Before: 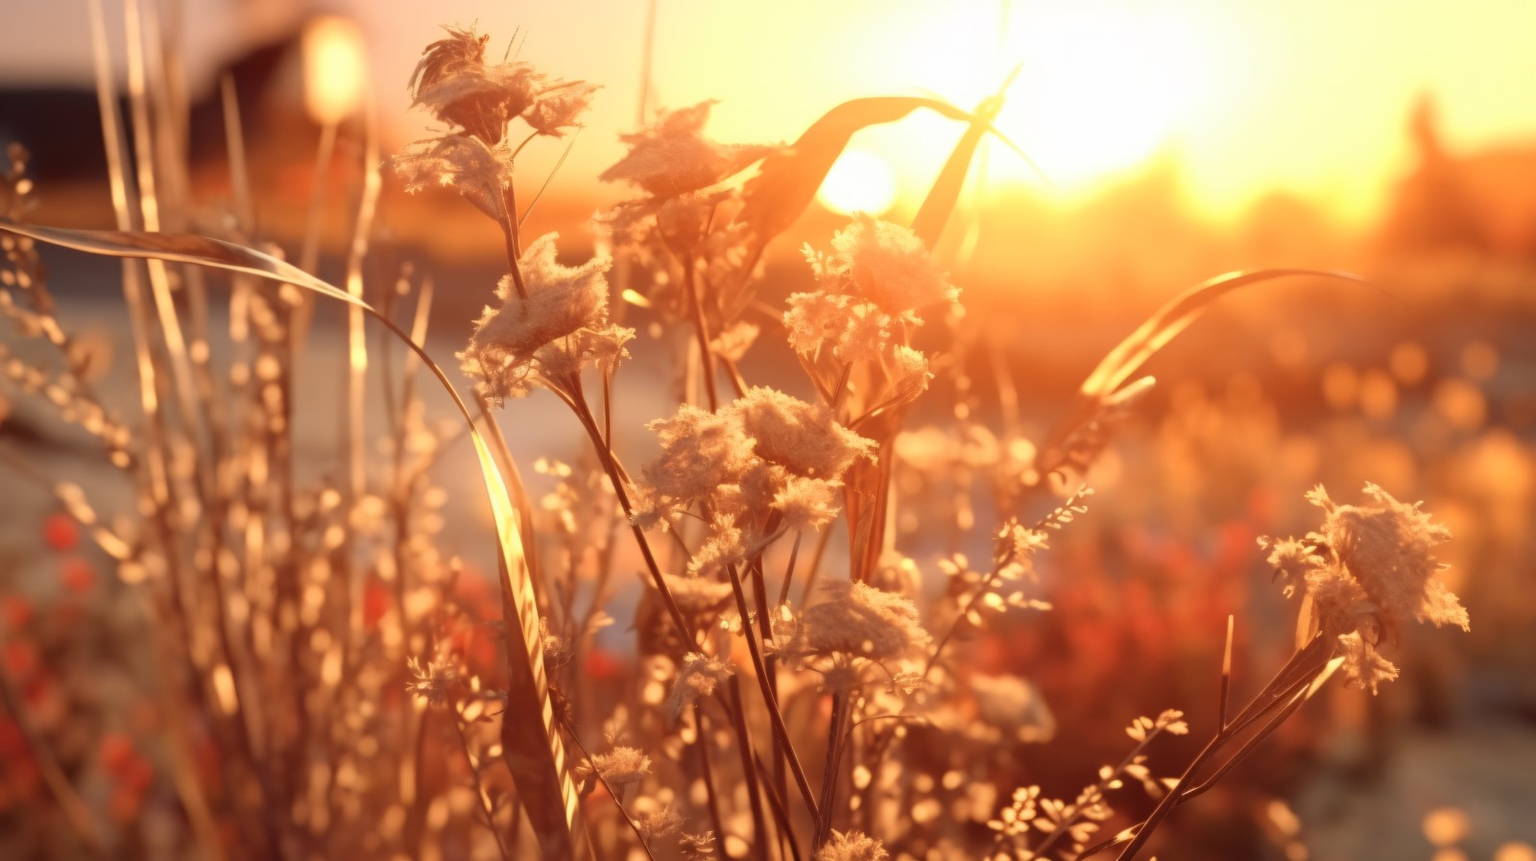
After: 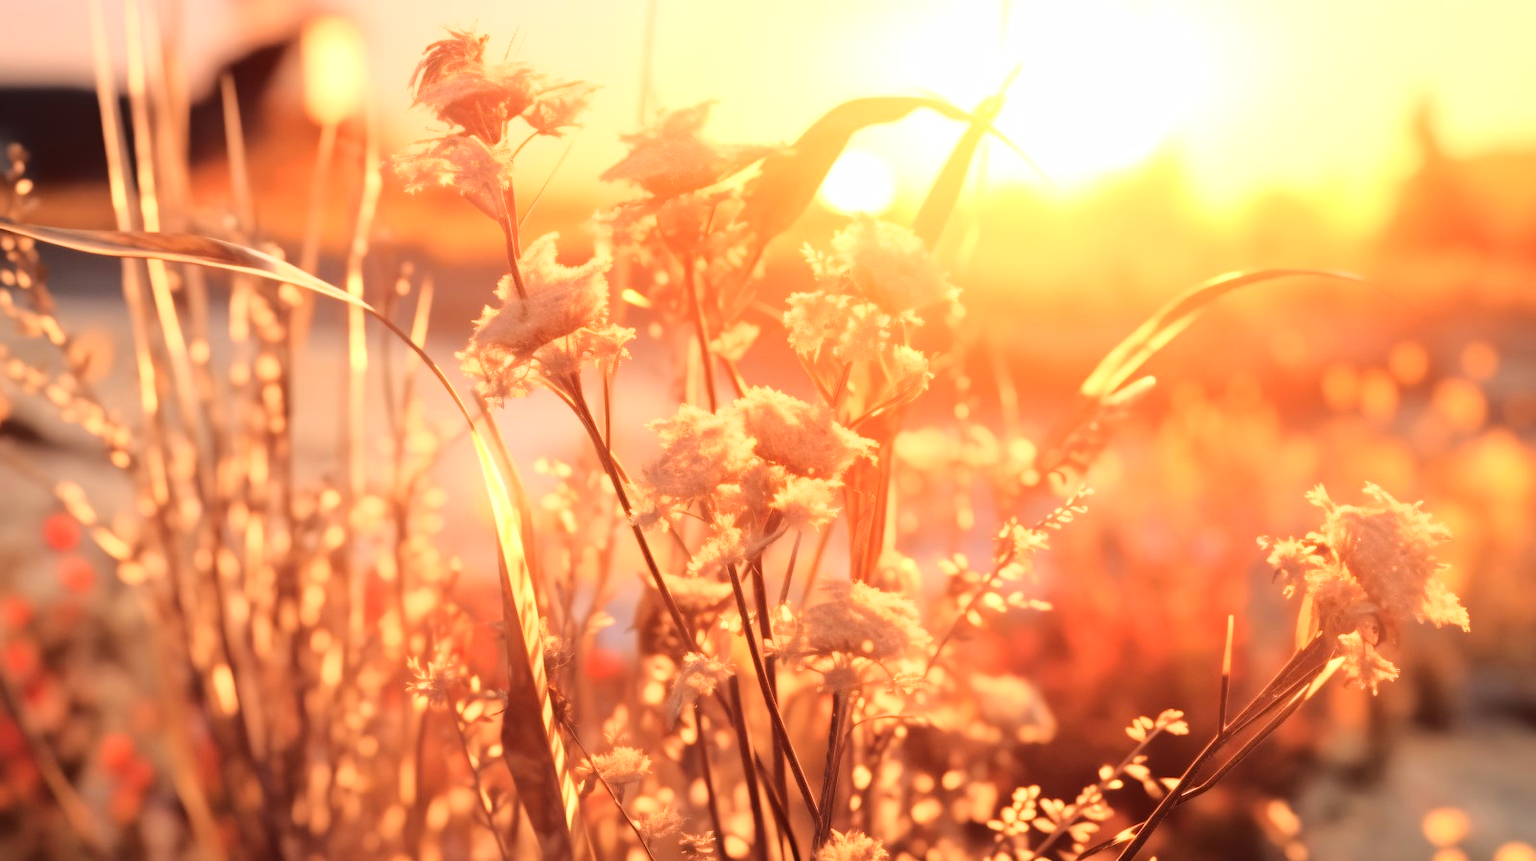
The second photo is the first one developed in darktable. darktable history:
white balance: red 1.004, blue 1.024
base curve: curves: ch0 [(0, 0) (0.032, 0.037) (0.105, 0.228) (0.435, 0.76) (0.856, 0.983) (1, 1)]
